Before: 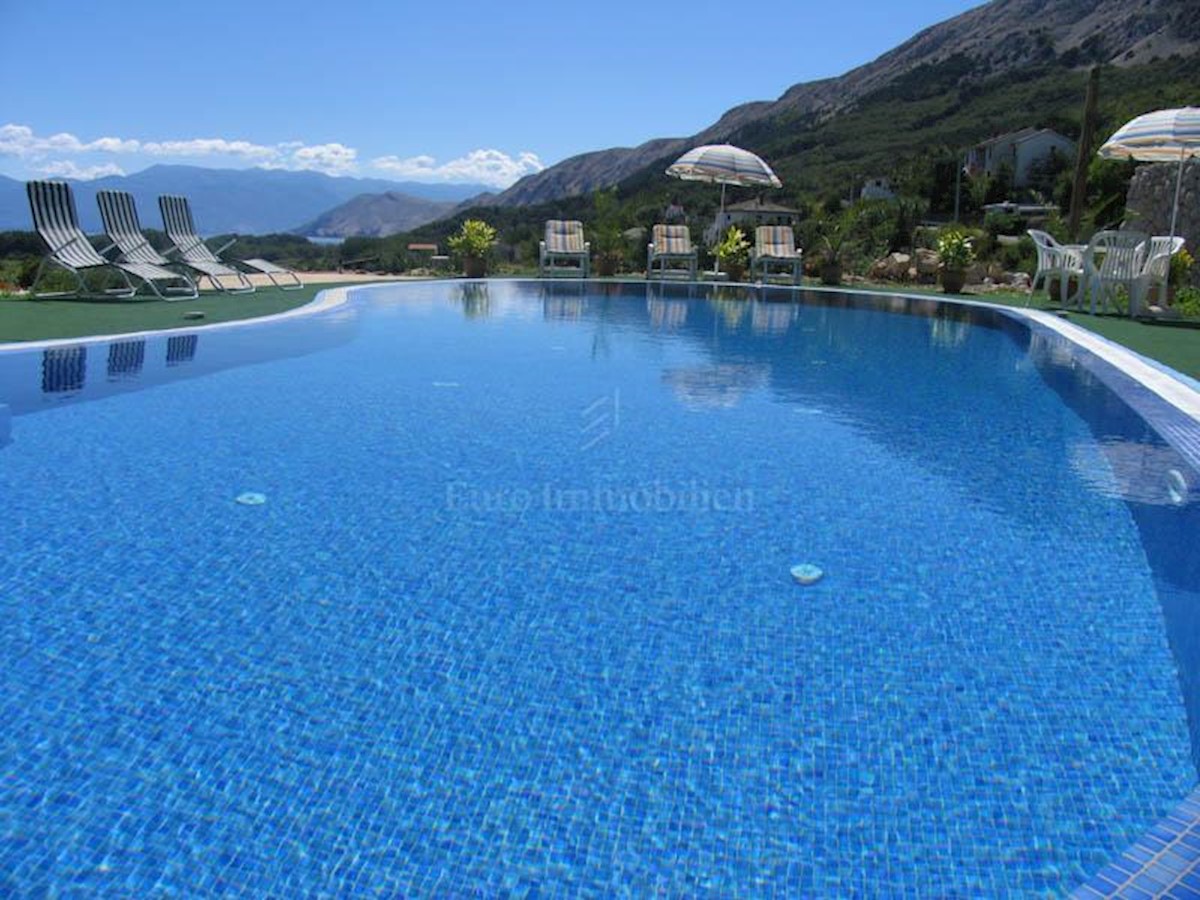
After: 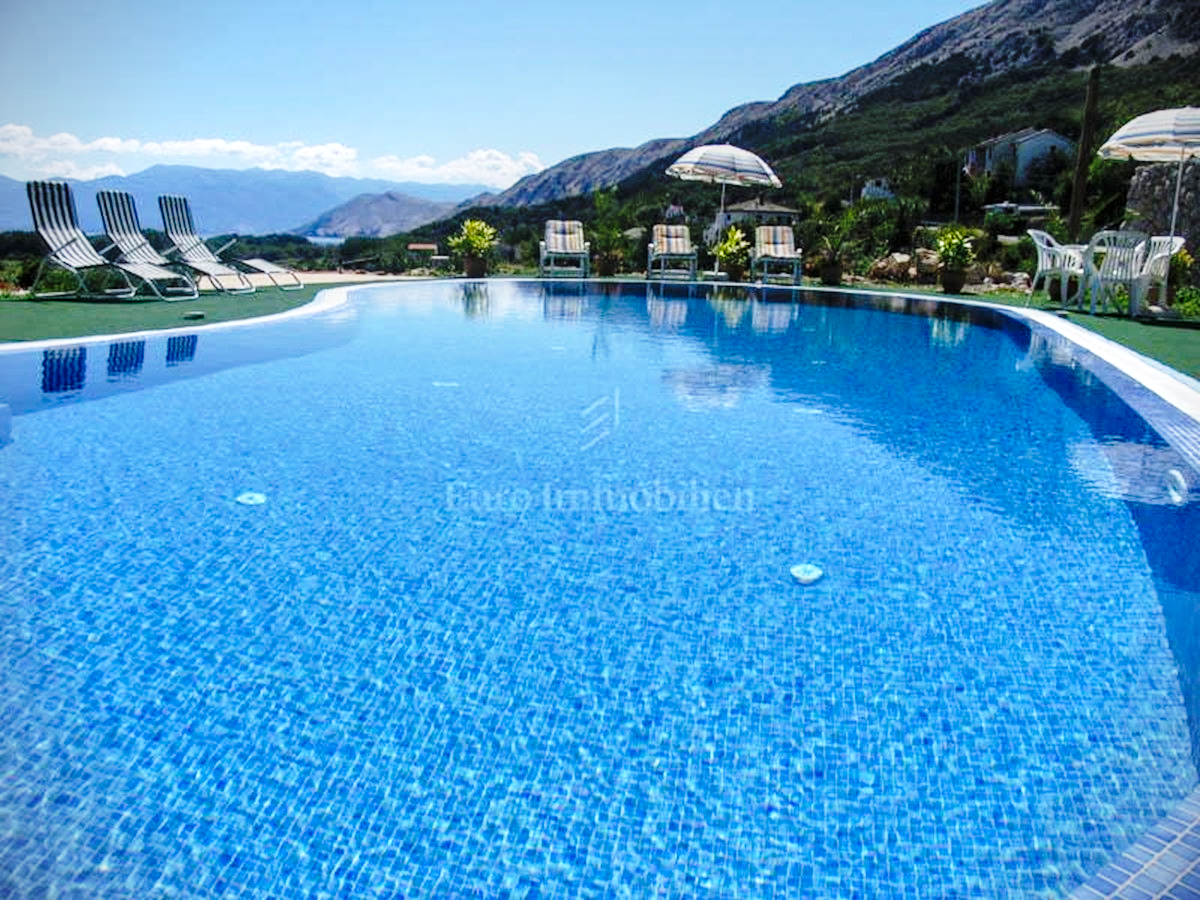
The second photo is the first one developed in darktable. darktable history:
vignetting: fall-off start 91.61%
local contrast: on, module defaults
base curve: curves: ch0 [(0, 0) (0.04, 0.03) (0.133, 0.232) (0.448, 0.748) (0.843, 0.968) (1, 1)], preserve colors none
